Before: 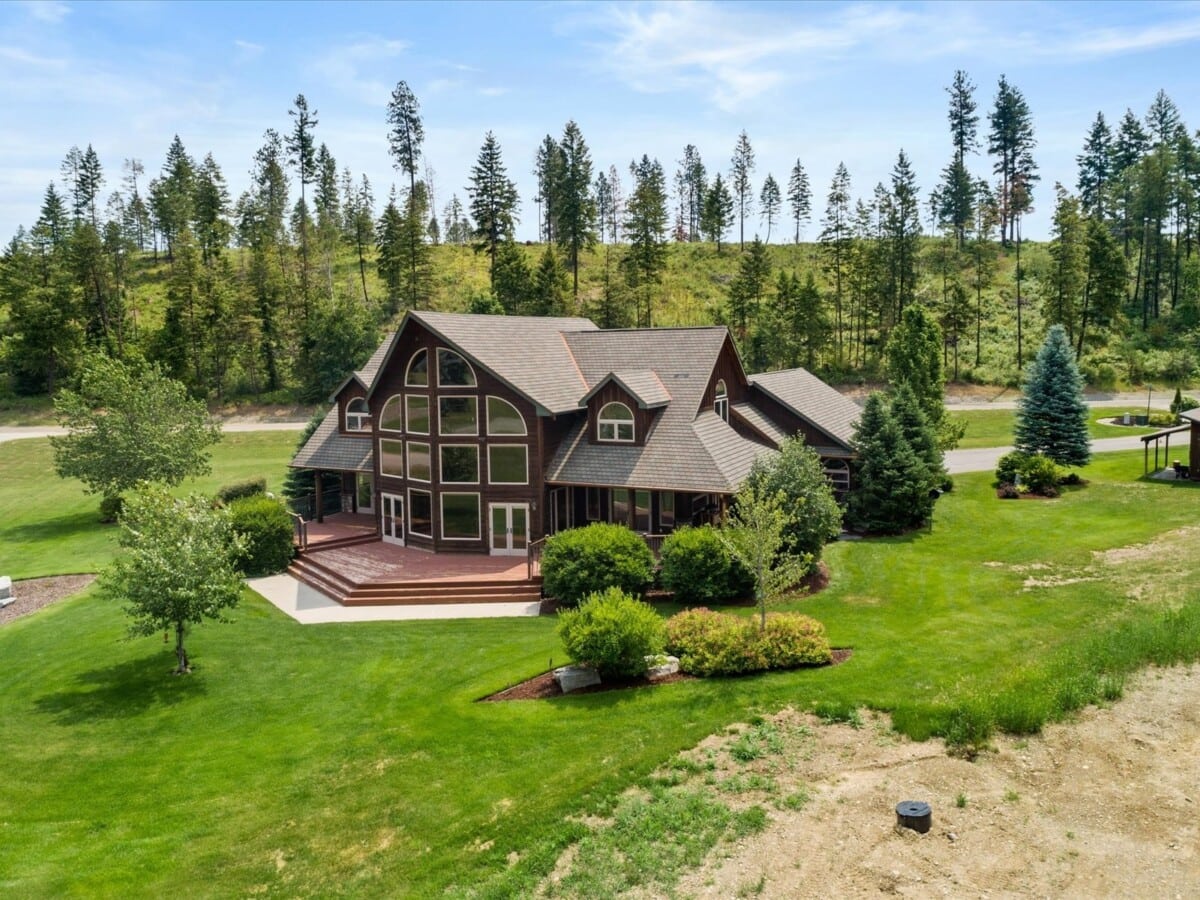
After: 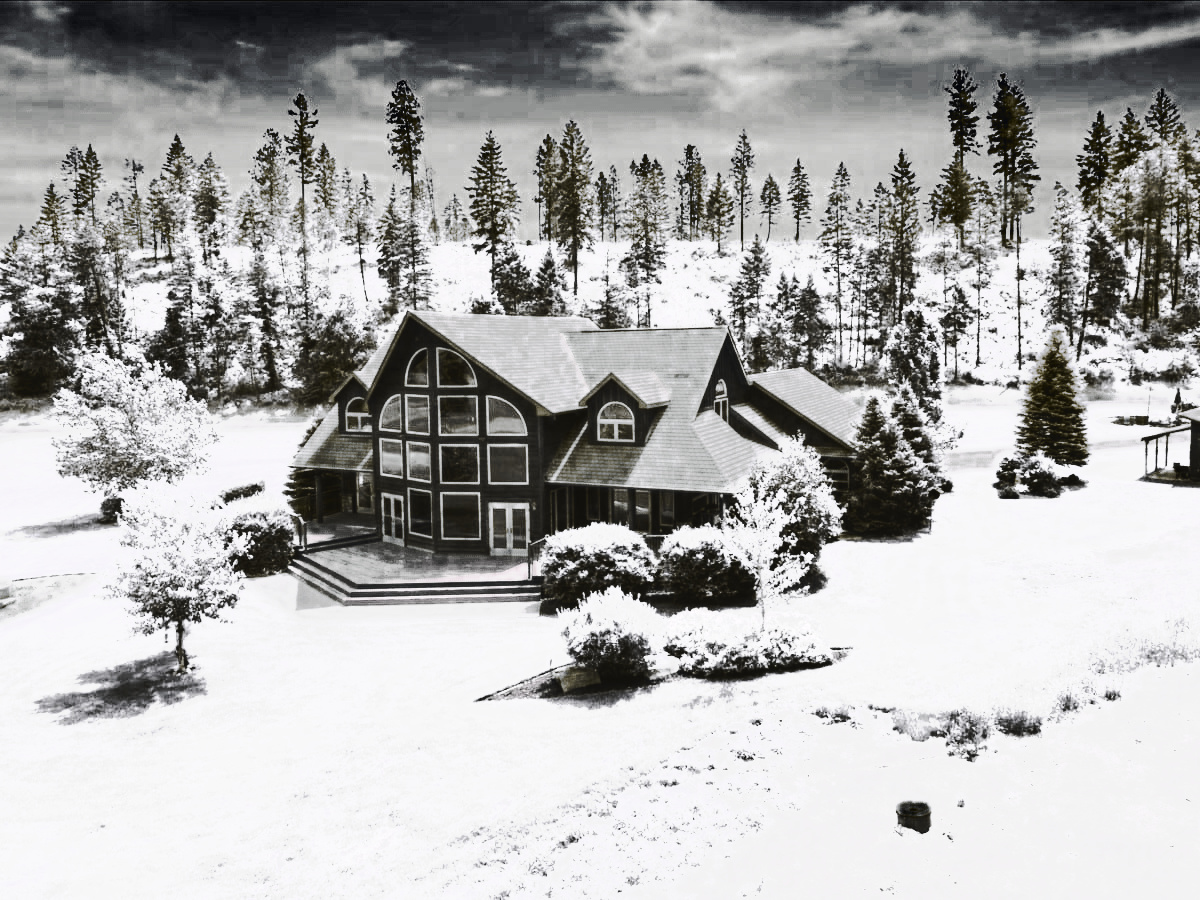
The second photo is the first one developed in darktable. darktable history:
tone curve: curves: ch0 [(0, 0) (0.003, 0.043) (0.011, 0.043) (0.025, 0.035) (0.044, 0.042) (0.069, 0.035) (0.1, 0.03) (0.136, 0.017) (0.177, 0.03) (0.224, 0.06) (0.277, 0.118) (0.335, 0.189) (0.399, 0.297) (0.468, 0.483) (0.543, 0.631) (0.623, 0.746) (0.709, 0.823) (0.801, 0.944) (0.898, 0.966) (1, 1)], preserve colors none
color look up table: target L [86.69, 86.69, 98.96, 98.52, 83.58, 89.13, 85.2, 98.71, 65.34, 42.64, 39.78, 200.37, 79.72, 79.88, 84.12, 98.84, 34.38, 86.52, 75.77, 45.79, 98.89, 22.62, 41.9, 42.25, 24.42, 21.7, 0.174, 0.279, 0.07, 0.035, 0.174, 0.244, 0.166, 21.7, 20.08, 20.54, 39.42, 14.68, 20.79, 20.54, 0.209, 0.306, 0.174, 68.76, 66.7, 55.84, 53.19, 0.035, 14.68], target a [10.72, 10.72, 0.002, 0.193, 0.001, -0.003, 0.626, 0.474, 0.001, 0.001, 0.001, 0, 0.002, 0.167, 4.015, 0.238, 0.001, 8.292, 0.095, 0.002, 0.475, 0.001 ×5, 0 ×6, -0.034, 0.001, 0.001, 0.001, -0.378, -1.418, 0.001, 0.001, 0, -0.034, 0, 0, 0.001, 0.002, 0.001, 0, -1.418], target b [-20.28, -20.28, -0.013, -0.159, -0.004, 0.026, -0.424, -0.369, -0.01, -0.009, -0.009, 0, -0.013, -0.137, -2.221, -0.191, -0.009, -4.336, -0.086, -0.012, -0.37, -0.006, -0.01, -0.01, -0.006, -0.004, 0 ×6, -0.012, -0.004, -0.006, -0.006, 4.914, 24.77, -0.006, -0.006, 0, -0.012, 0, 0.003, -0.005, -0.012, -0.009, 0, 24.77], num patches 49
